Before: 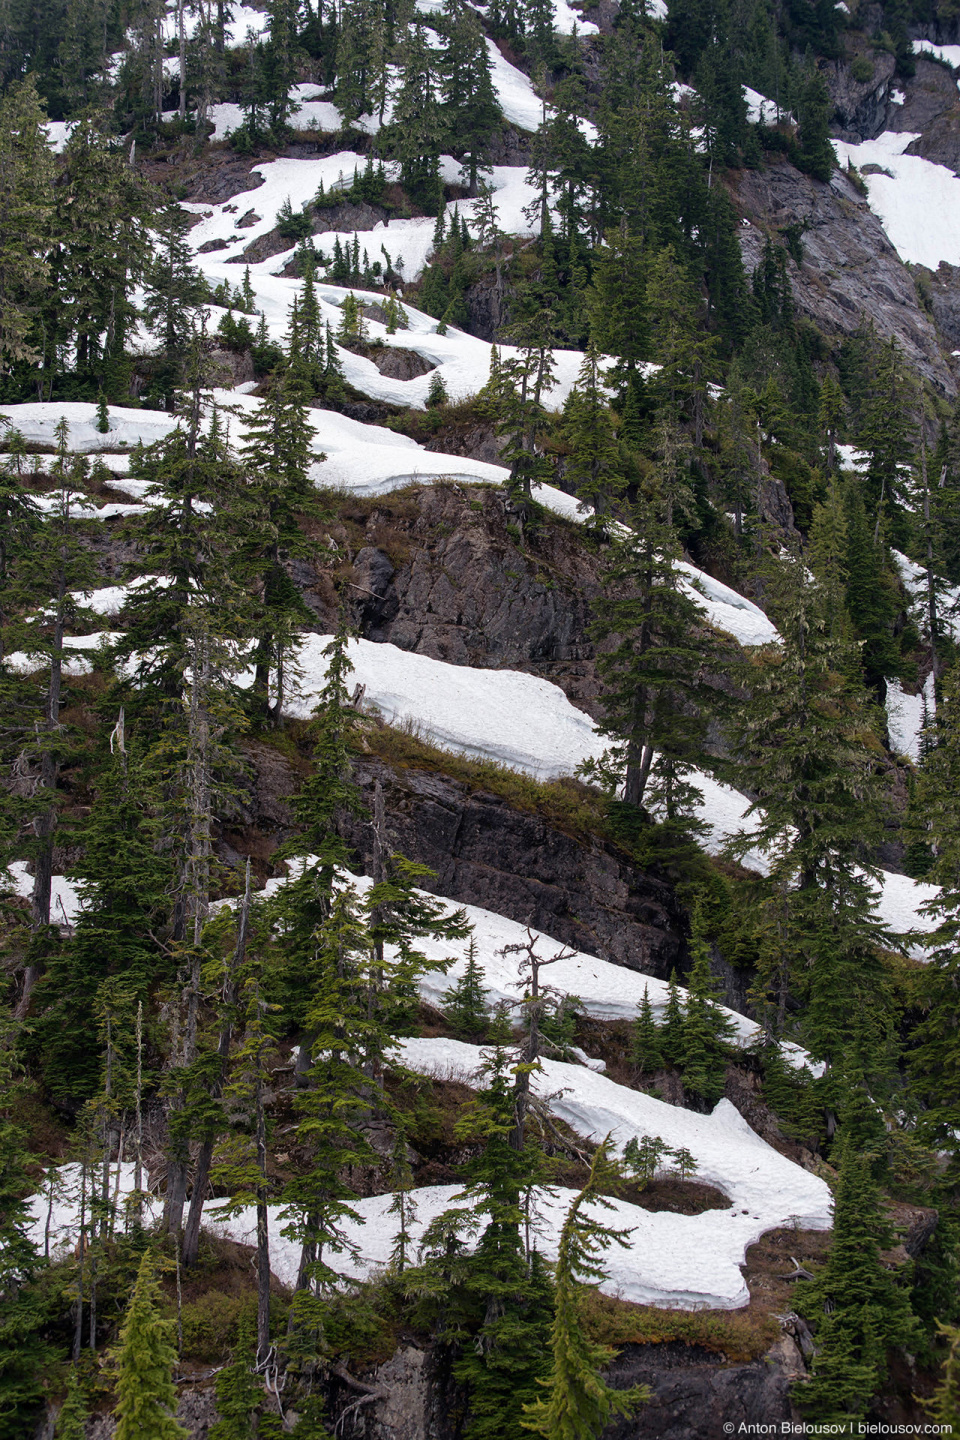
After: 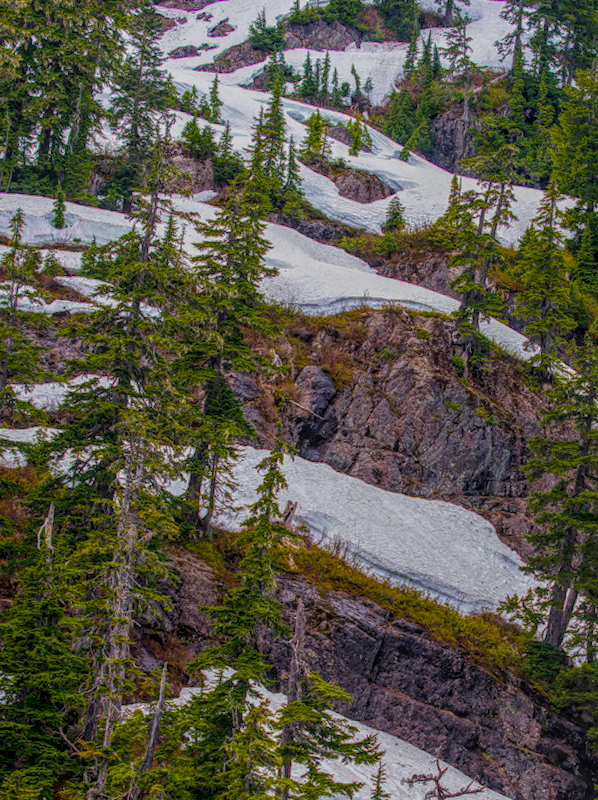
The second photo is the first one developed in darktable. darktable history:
local contrast: highlights 20%, shadows 29%, detail 199%, midtone range 0.2
color balance rgb: perceptual saturation grading › global saturation 98.908%, global vibrance 20%
crop and rotate: angle -5.09°, left 2.029%, top 7.045%, right 27.579%, bottom 30.204%
